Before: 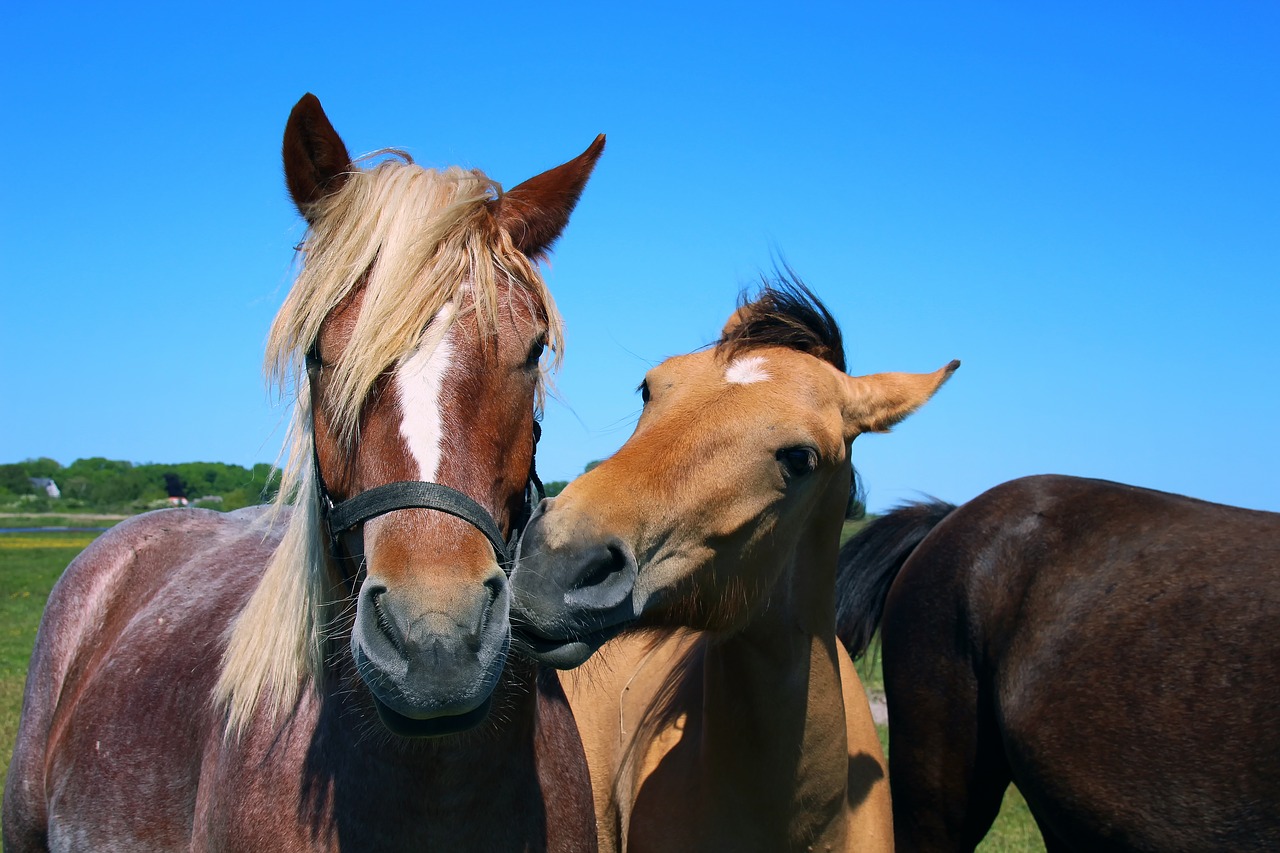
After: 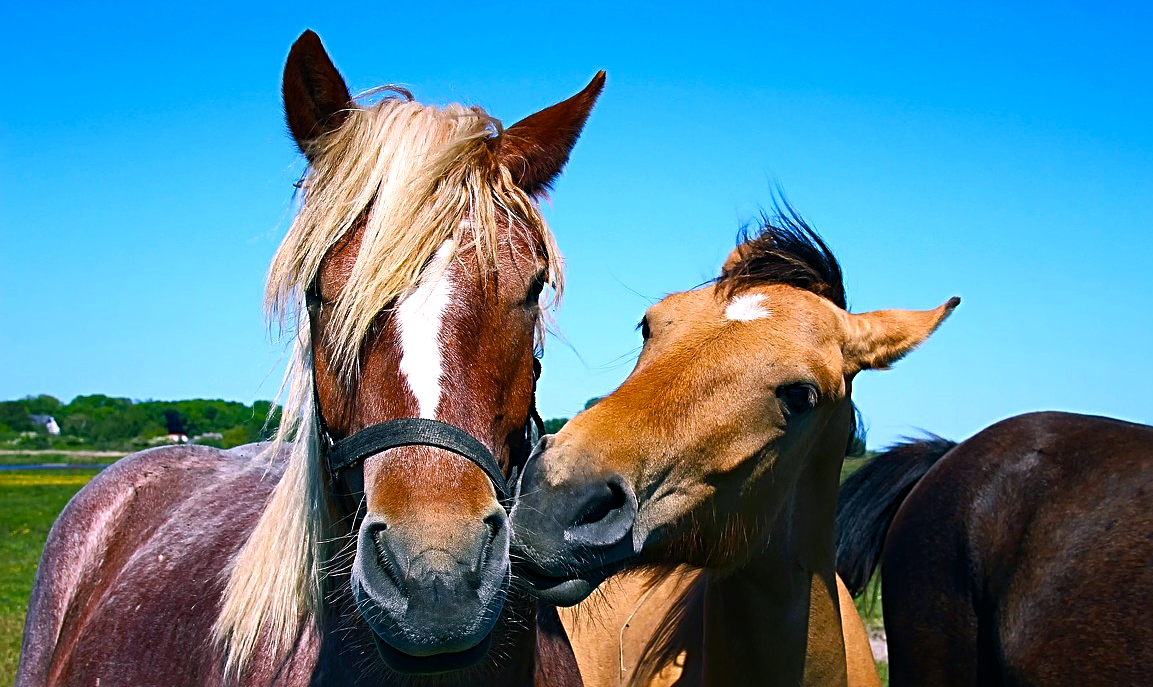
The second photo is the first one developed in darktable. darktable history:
crop: top 7.438%, right 9.846%, bottom 12.004%
sharpen: radius 3.109
color balance rgb: shadows lift › chroma 2.022%, shadows lift › hue 248.64°, highlights gain › chroma 1.48%, highlights gain › hue 307.98°, perceptual saturation grading › global saturation 24.118%, perceptual saturation grading › highlights -23.526%, perceptual saturation grading › mid-tones 24.185%, perceptual saturation grading › shadows 38.869%, perceptual brilliance grading › global brilliance 14.372%, perceptual brilliance grading › shadows -35.619%
